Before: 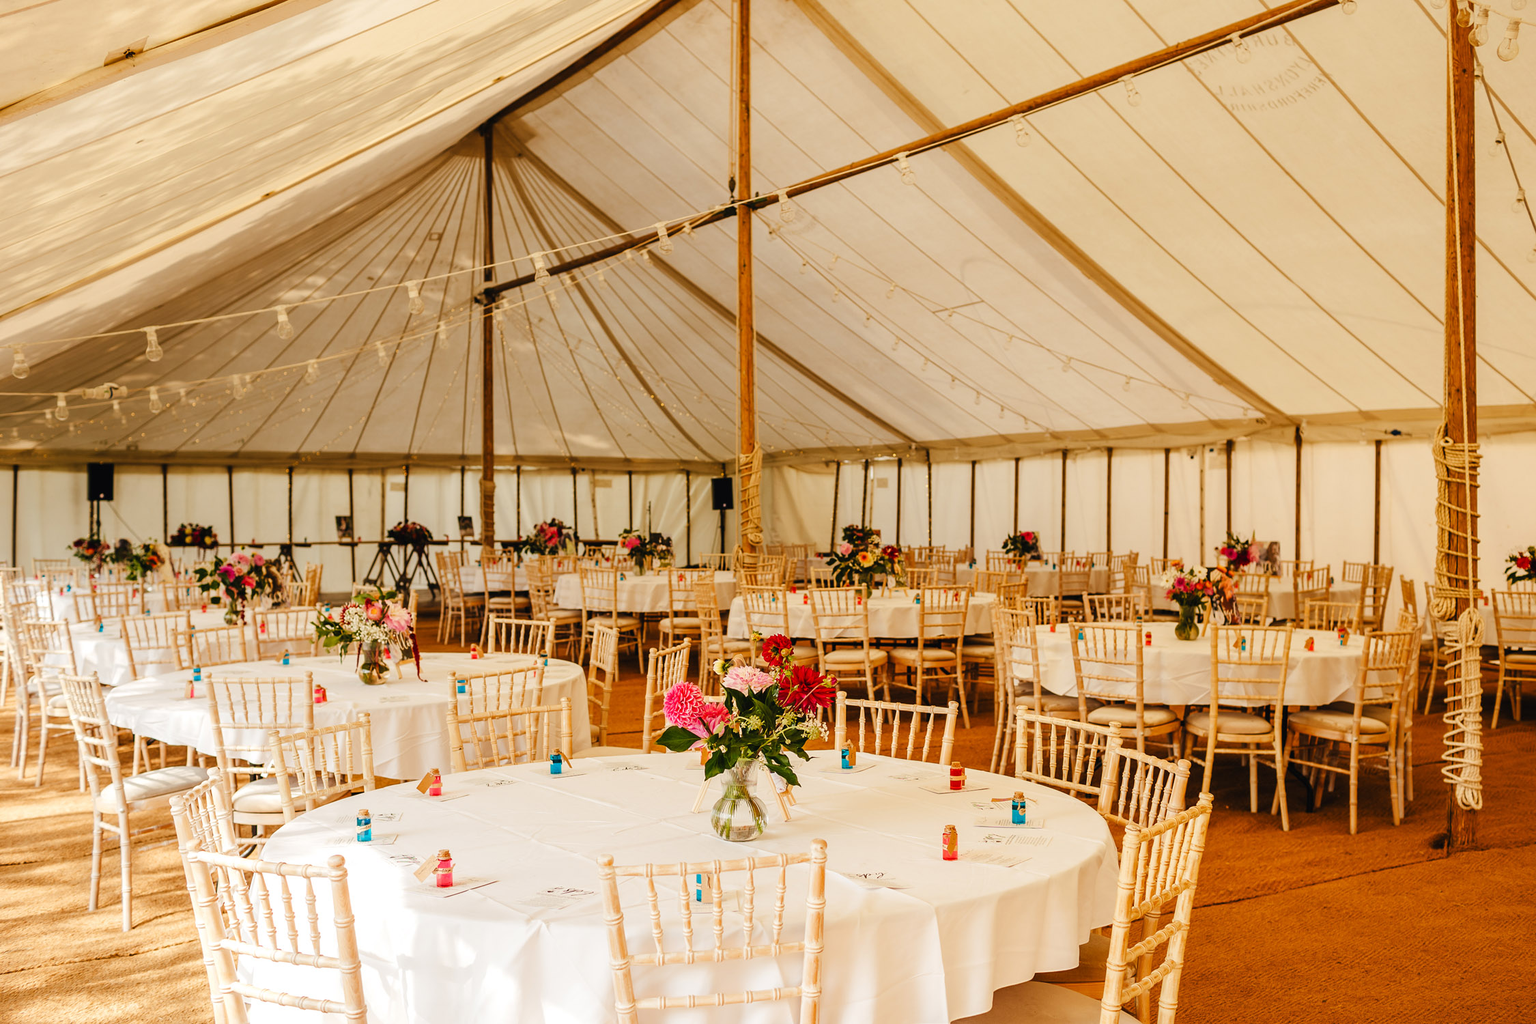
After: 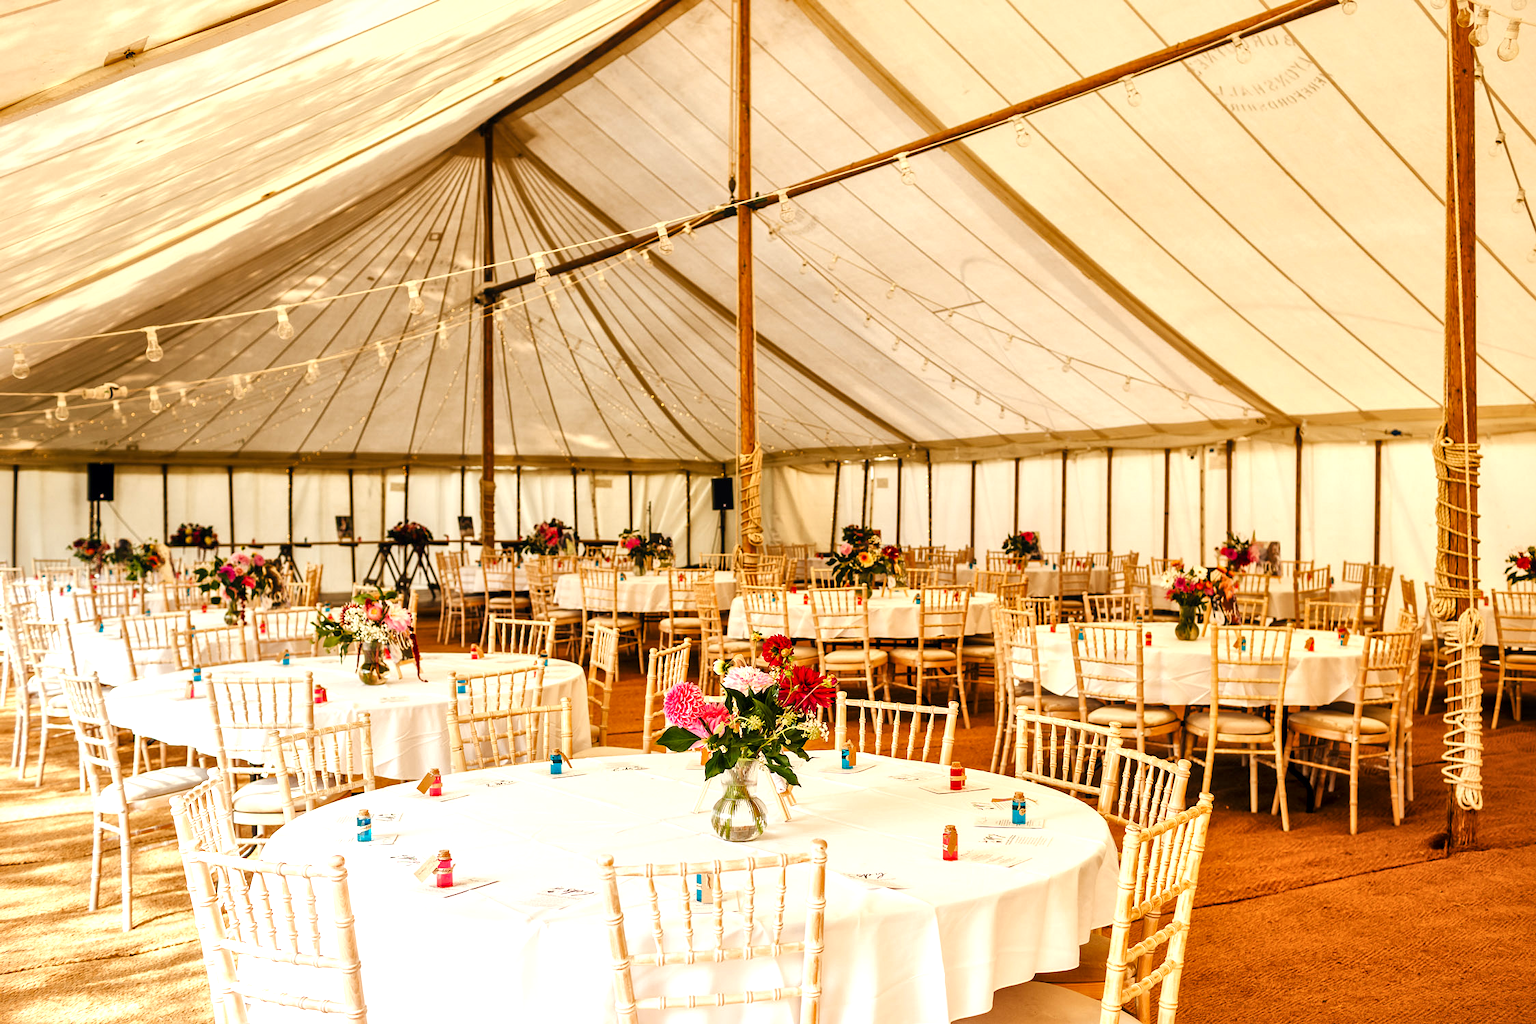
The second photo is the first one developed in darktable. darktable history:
exposure: exposure 0.485 EV, compensate highlight preservation false
local contrast: mode bilateral grid, contrast 20, coarseness 50, detail 171%, midtone range 0.2
tone equalizer: on, module defaults
